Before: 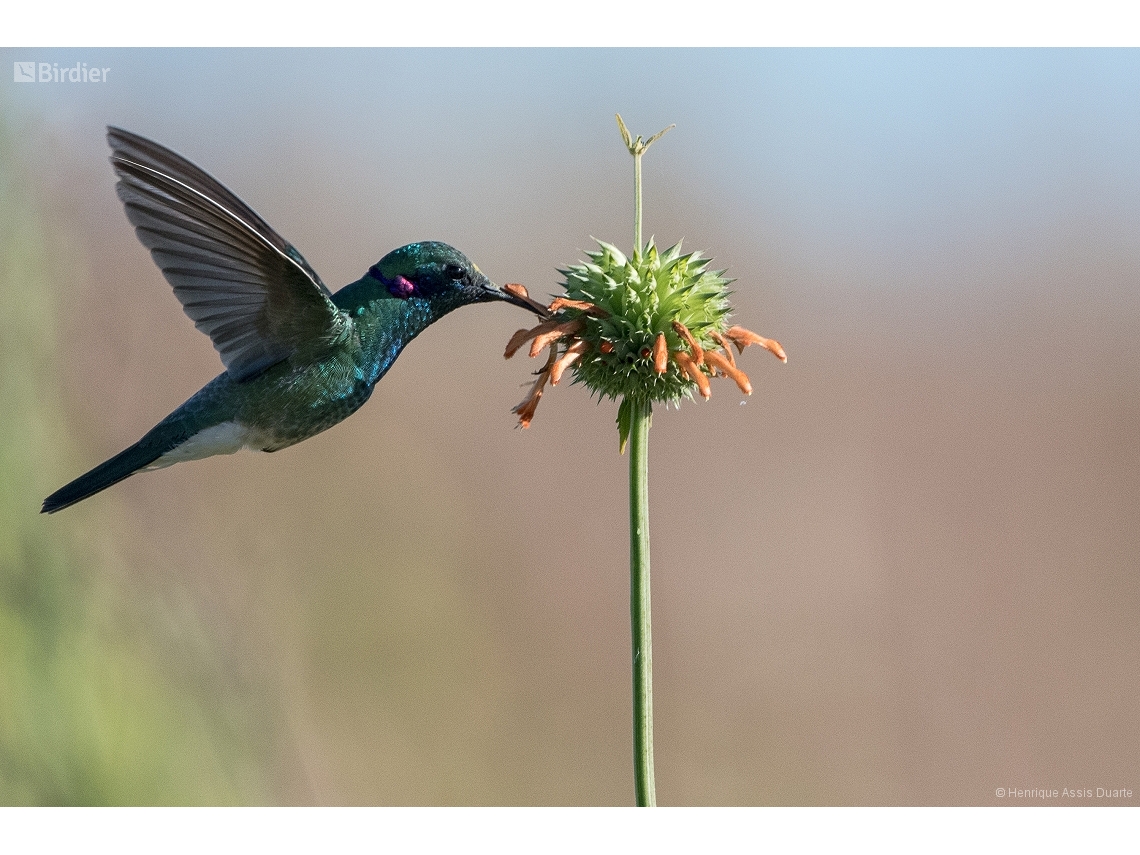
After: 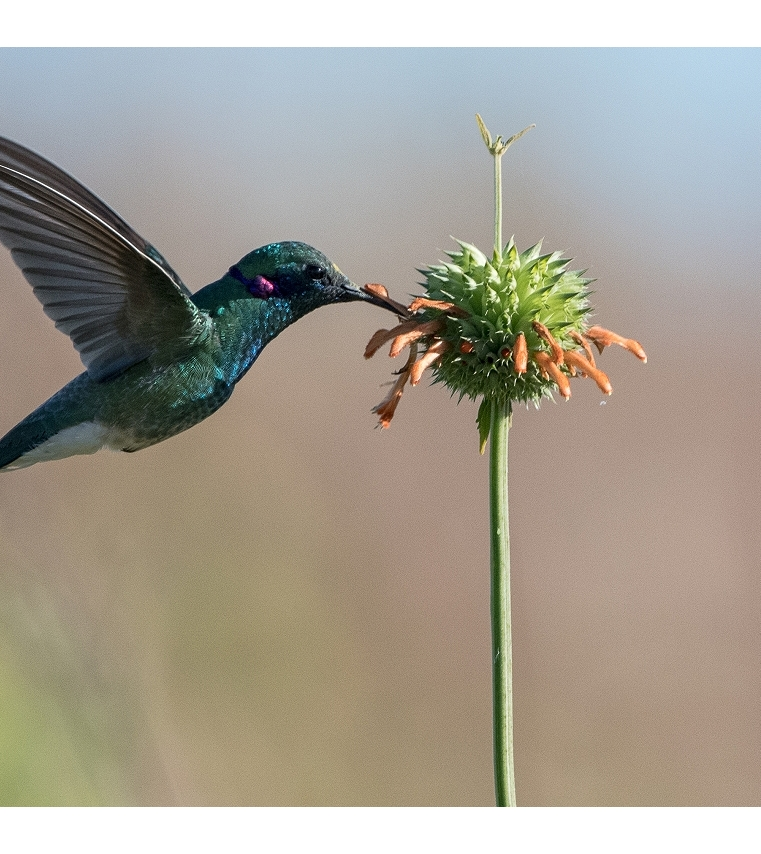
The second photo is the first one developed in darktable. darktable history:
crop and rotate: left 12.349%, right 20.842%
